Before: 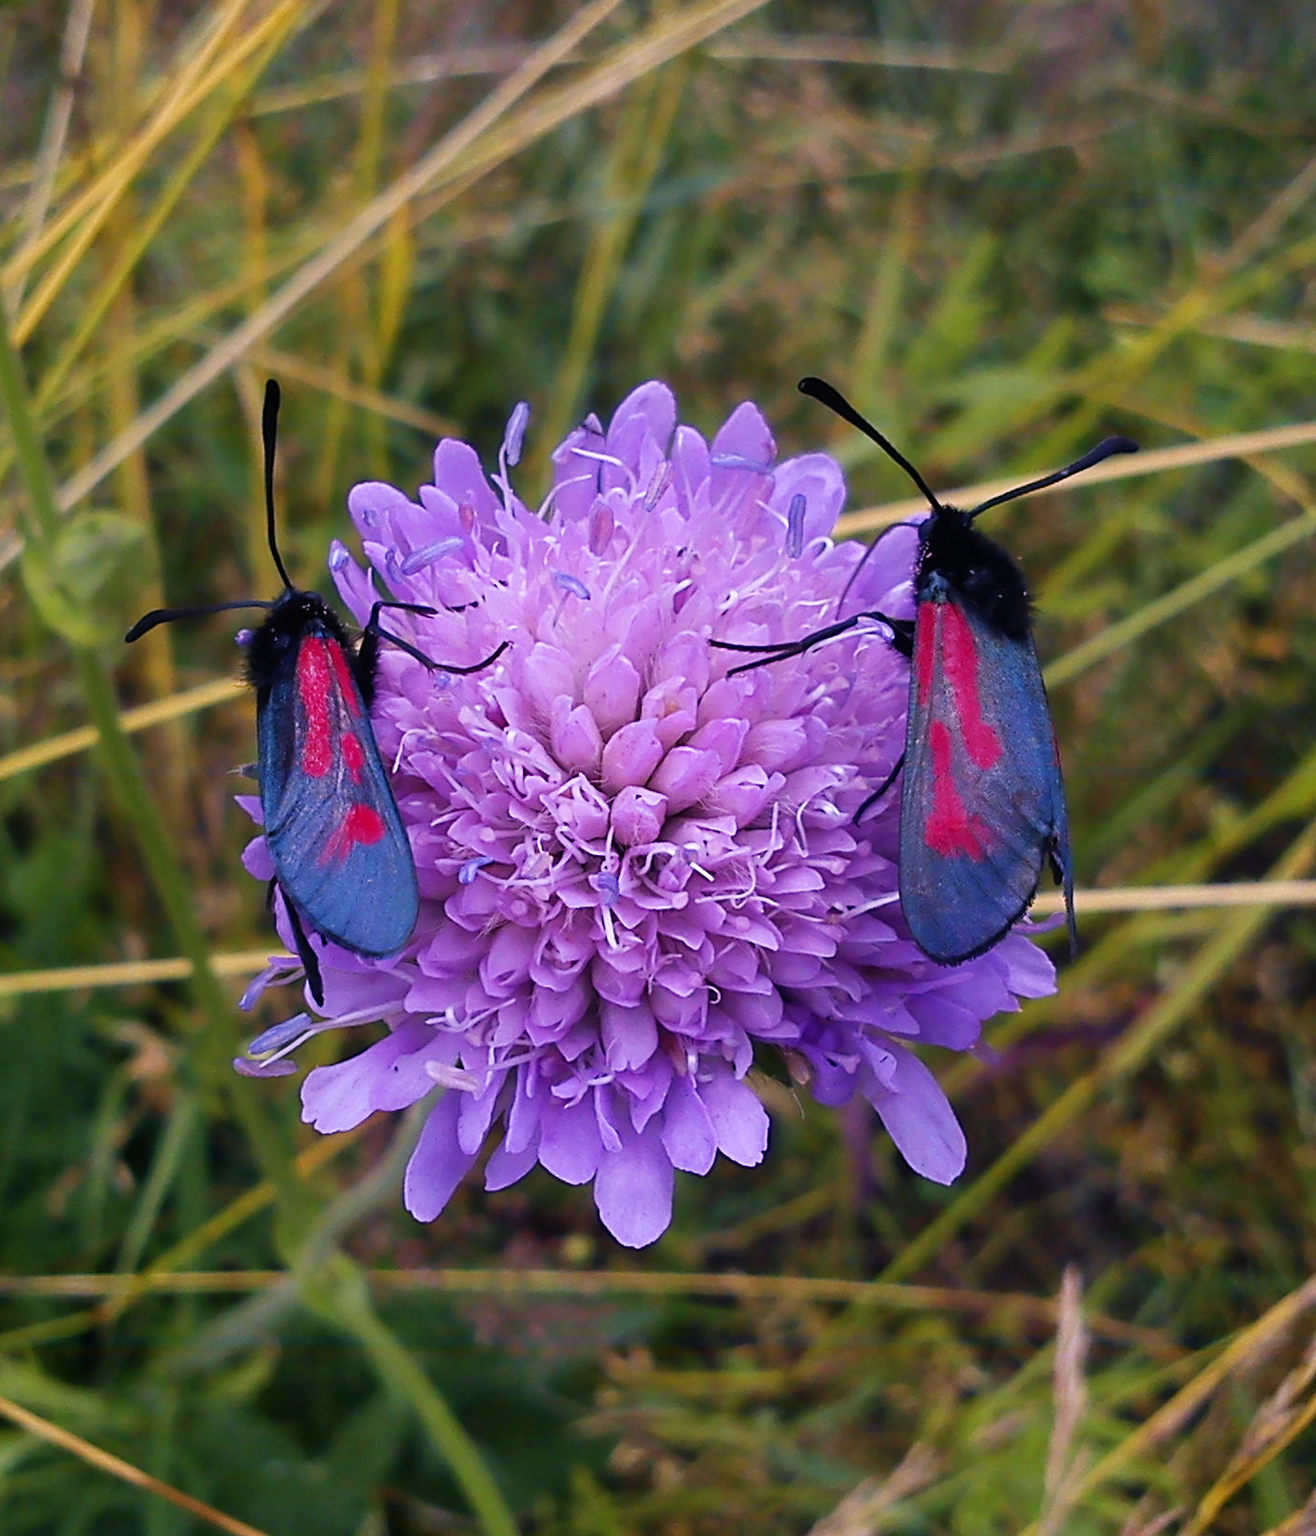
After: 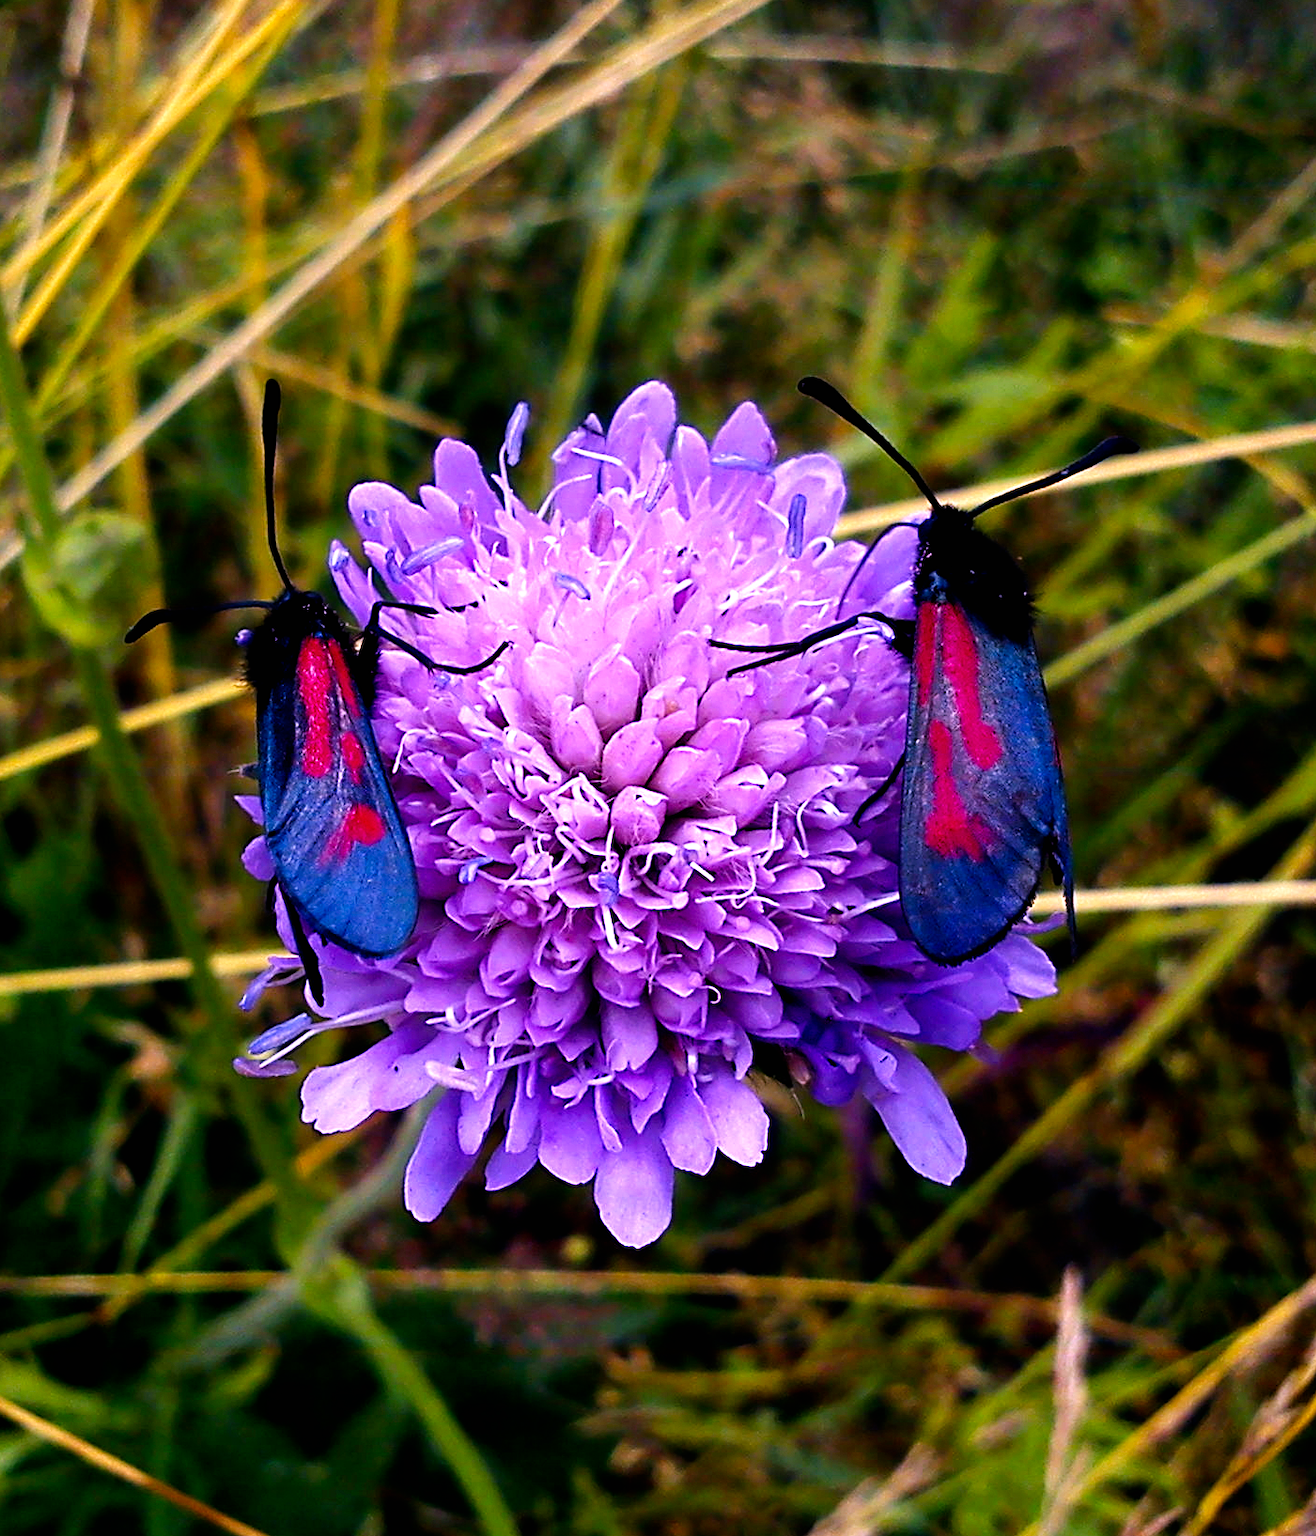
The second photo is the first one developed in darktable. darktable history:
filmic rgb: black relative exposure -8.27 EV, white relative exposure 2.21 EV, threshold 3.06 EV, hardness 7.15, latitude 85.83%, contrast 1.696, highlights saturation mix -4.34%, shadows ↔ highlights balance -2.56%, preserve chrominance no, color science v5 (2021), contrast in shadows safe, contrast in highlights safe, enable highlight reconstruction true
